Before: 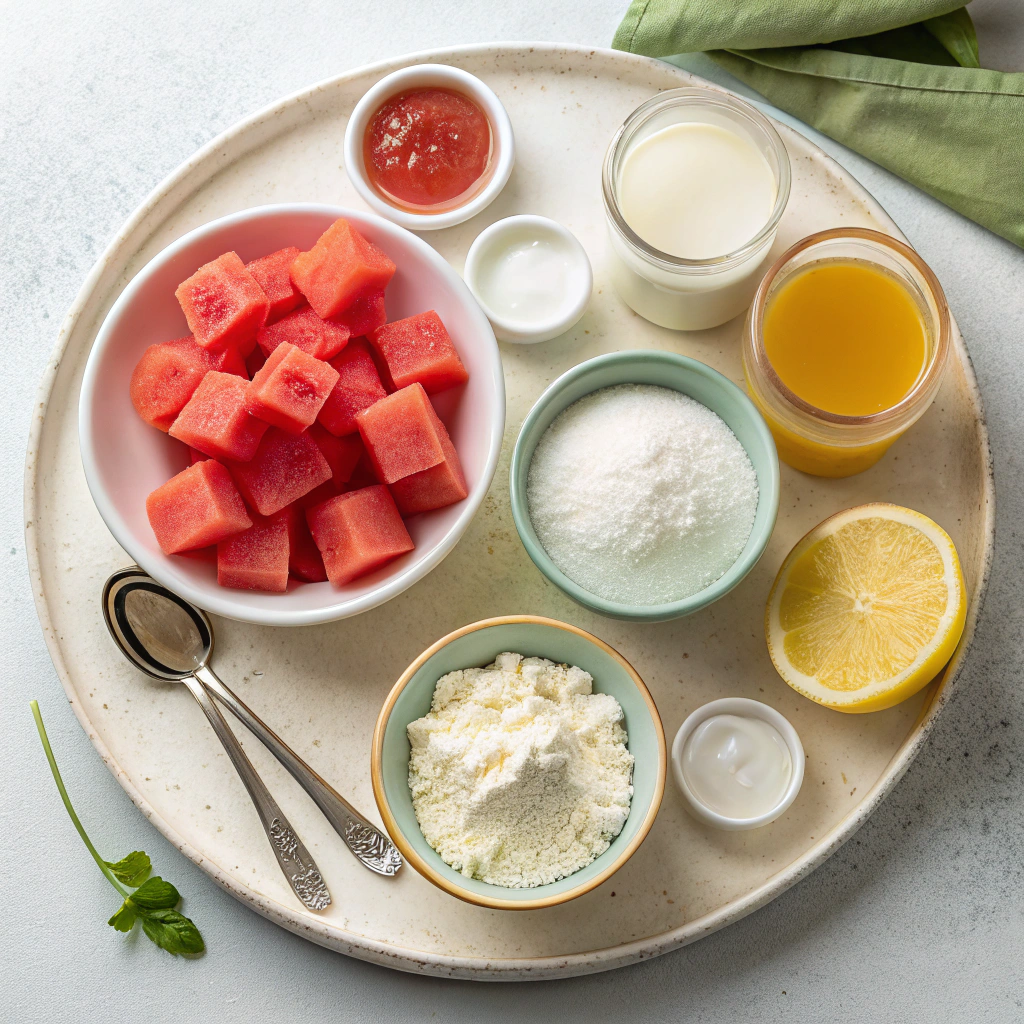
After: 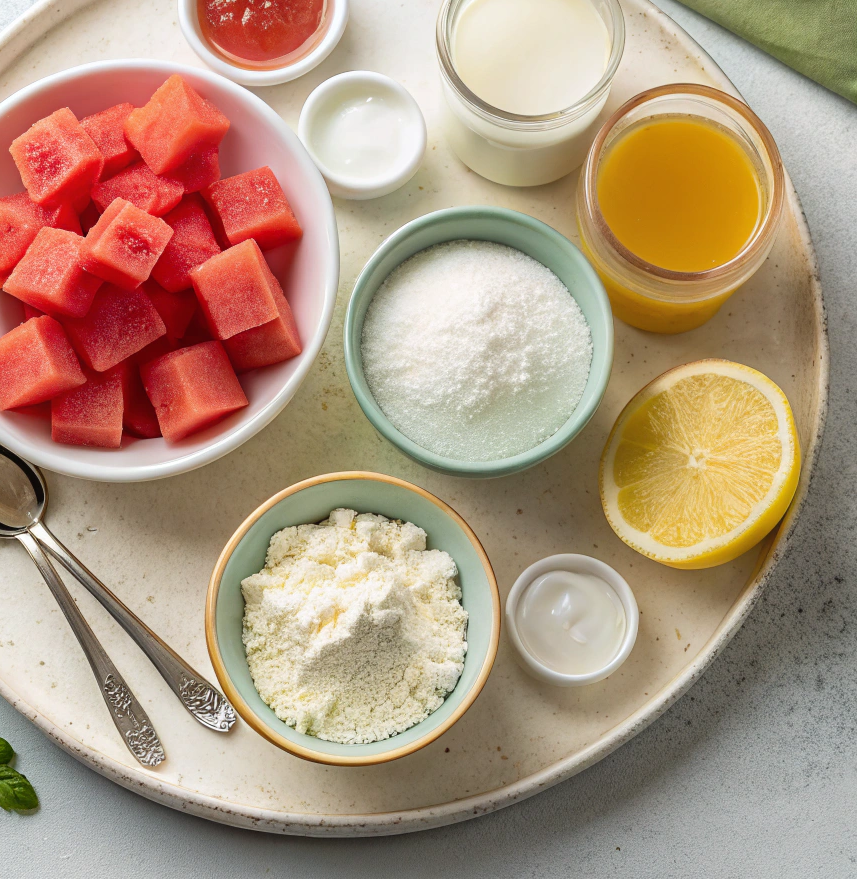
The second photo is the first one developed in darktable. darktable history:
crop: left 16.291%, top 14.155%
